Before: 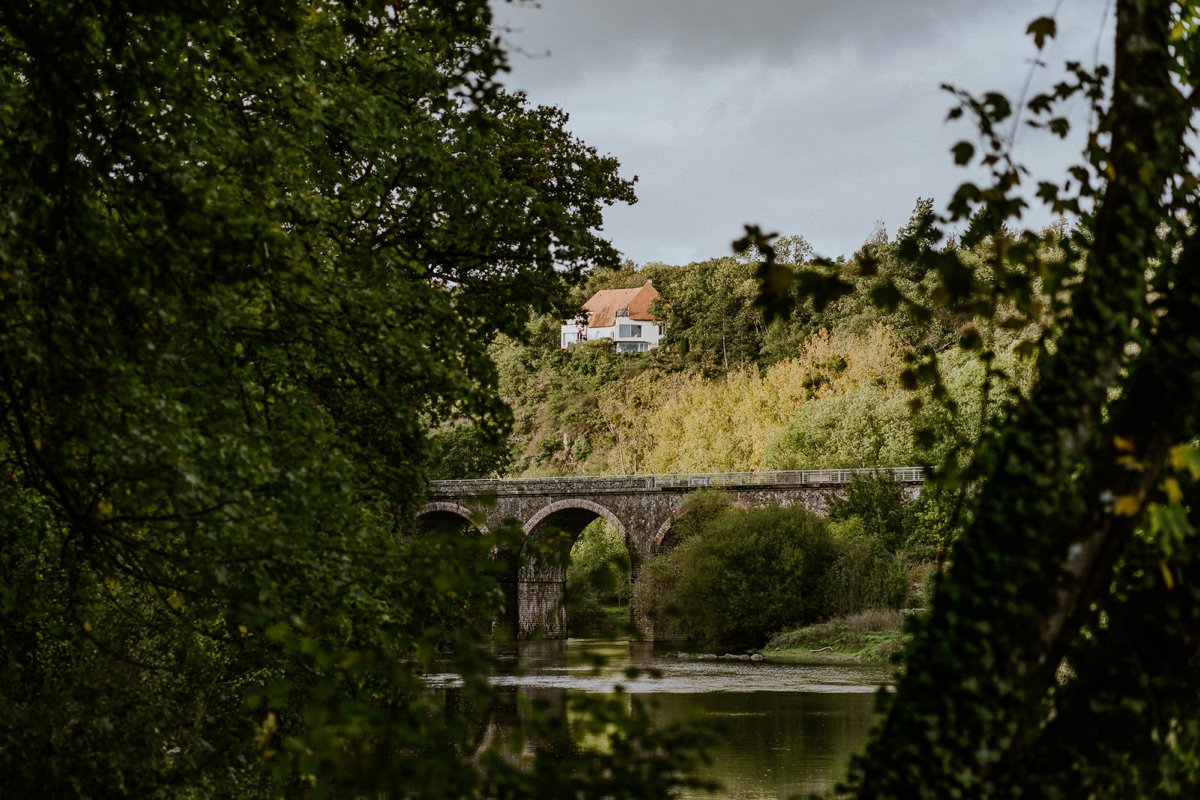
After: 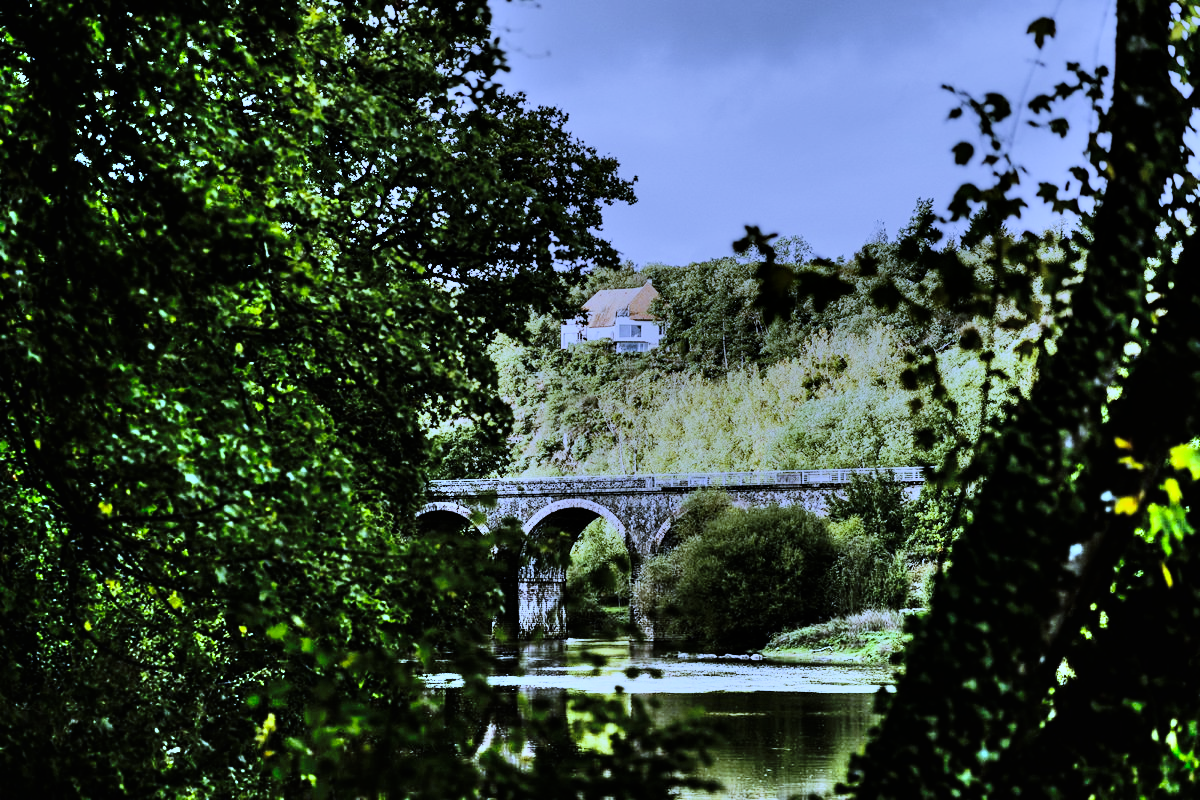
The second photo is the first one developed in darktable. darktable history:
white balance: red 0.766, blue 1.537
tone equalizer: -8 EV -0.417 EV, -7 EV -0.389 EV, -6 EV -0.333 EV, -5 EV -0.222 EV, -3 EV 0.222 EV, -2 EV 0.333 EV, -1 EV 0.389 EV, +0 EV 0.417 EV, edges refinement/feathering 500, mask exposure compensation -1.57 EV, preserve details no
shadows and highlights: shadows 75, highlights -60.85, soften with gaussian
filmic rgb: black relative exposure -7.65 EV, white relative exposure 4.56 EV, hardness 3.61
